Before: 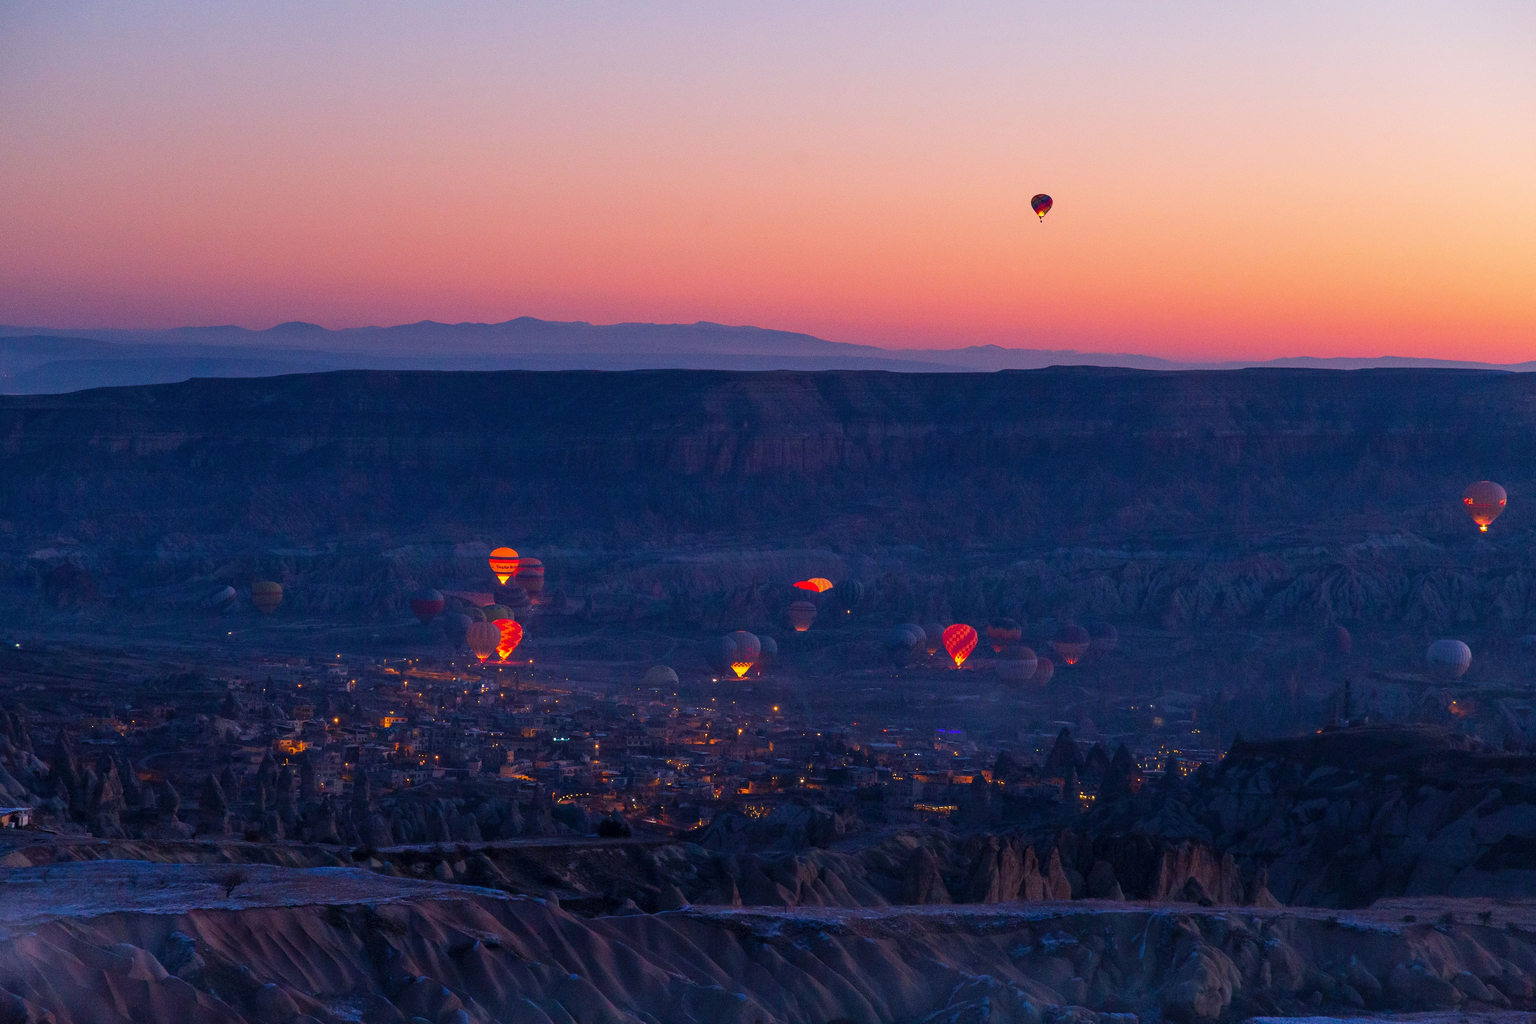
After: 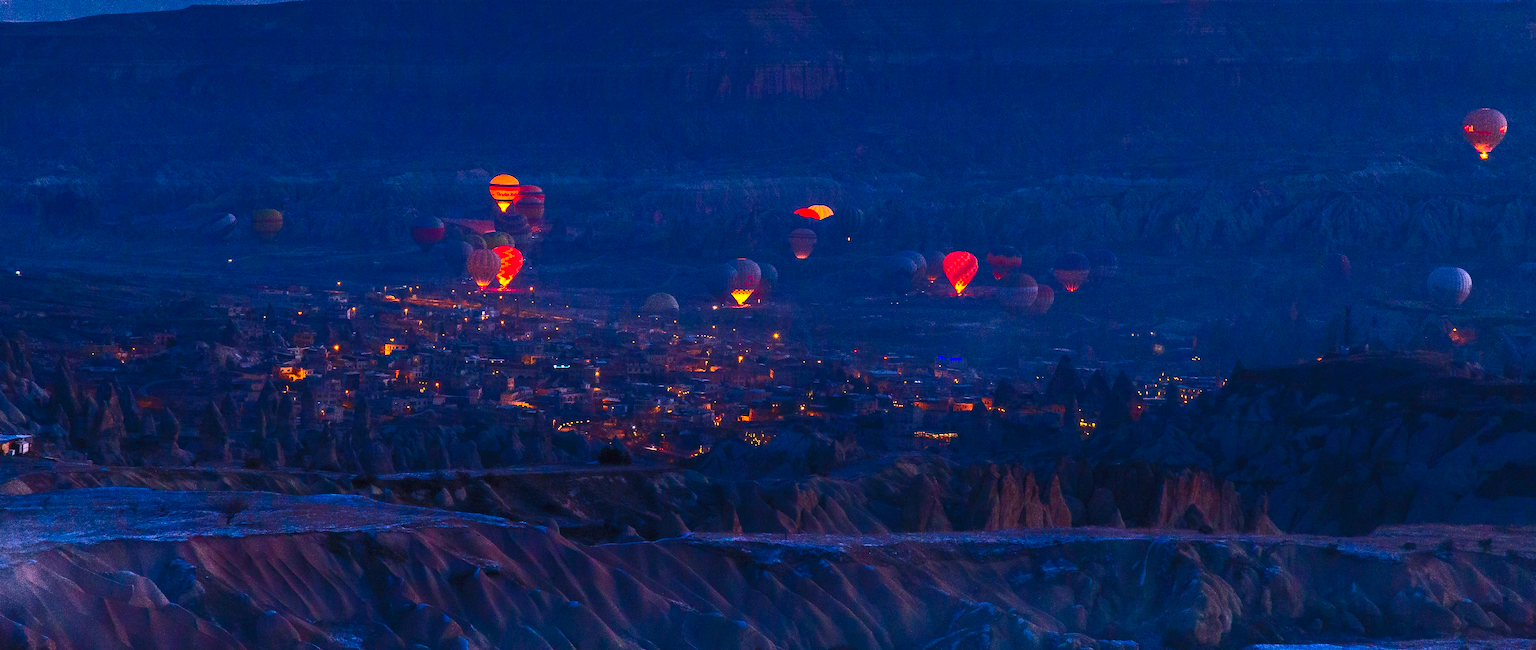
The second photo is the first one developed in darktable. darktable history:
crop and rotate: top 36.435%
contrast brightness saturation: contrast 0.83, brightness 0.59, saturation 0.59
